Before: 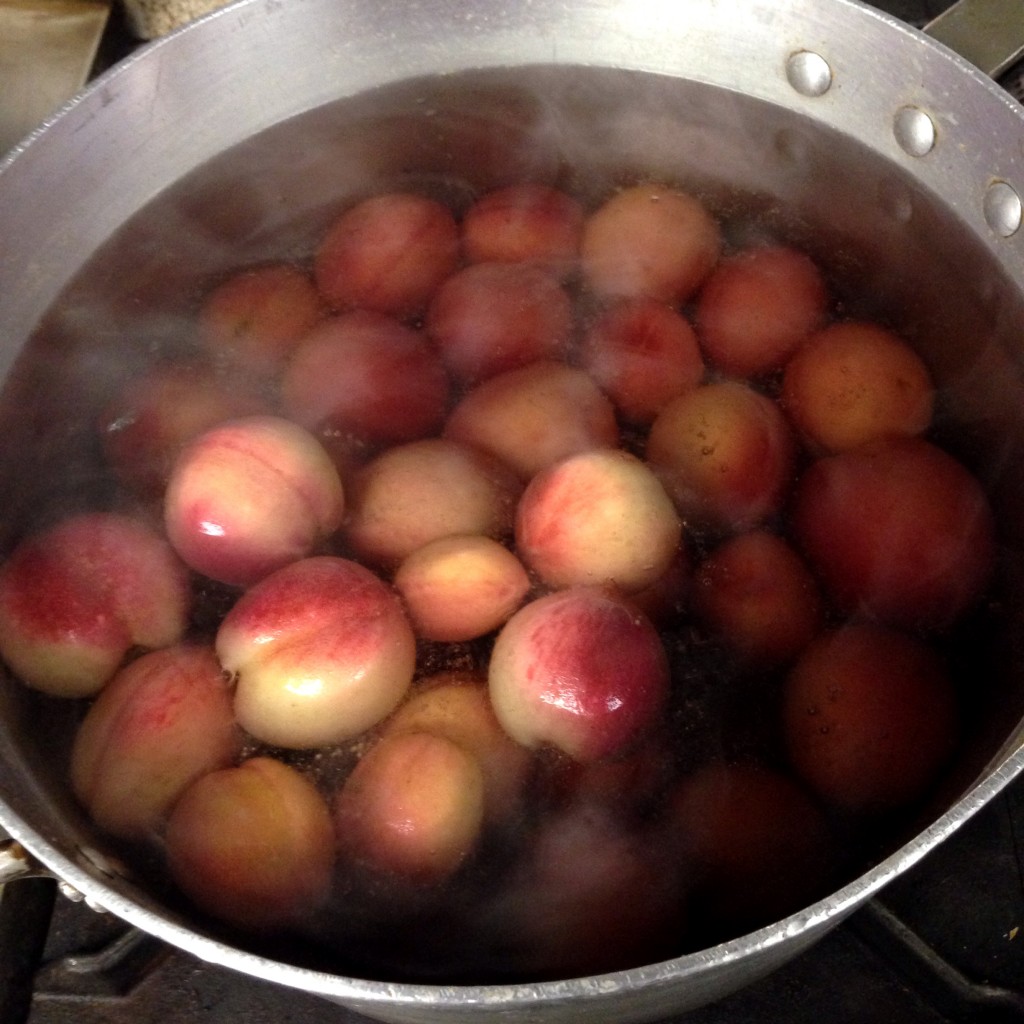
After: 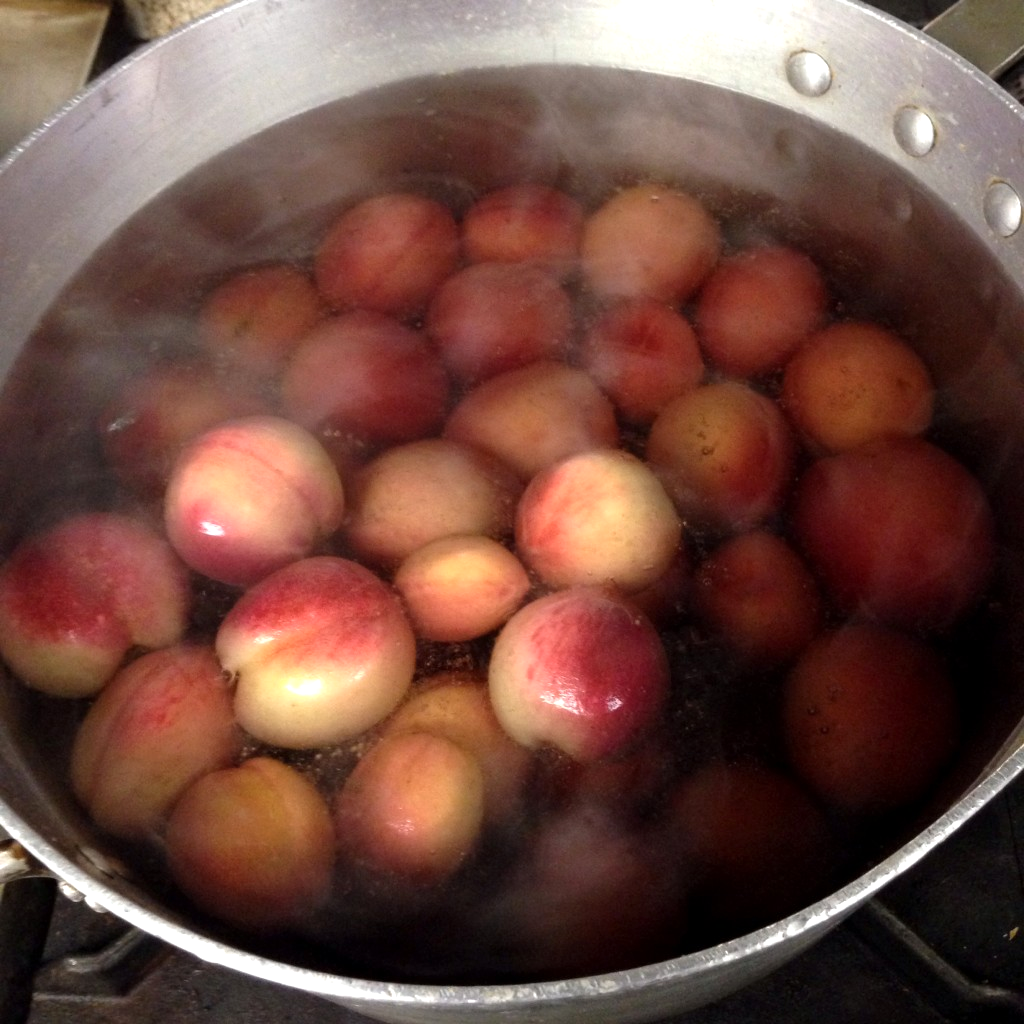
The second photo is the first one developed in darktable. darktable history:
tone equalizer: on, module defaults
exposure: exposure 0.203 EV, compensate highlight preservation false
